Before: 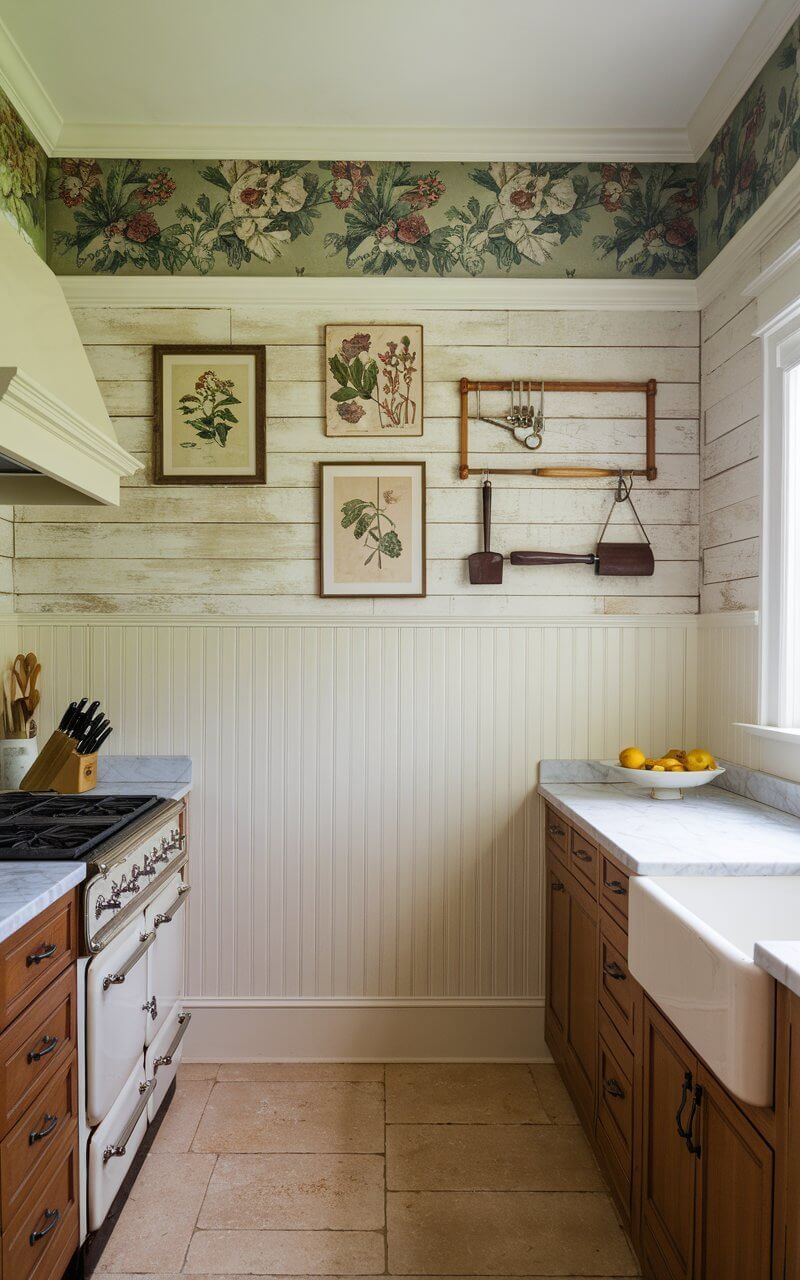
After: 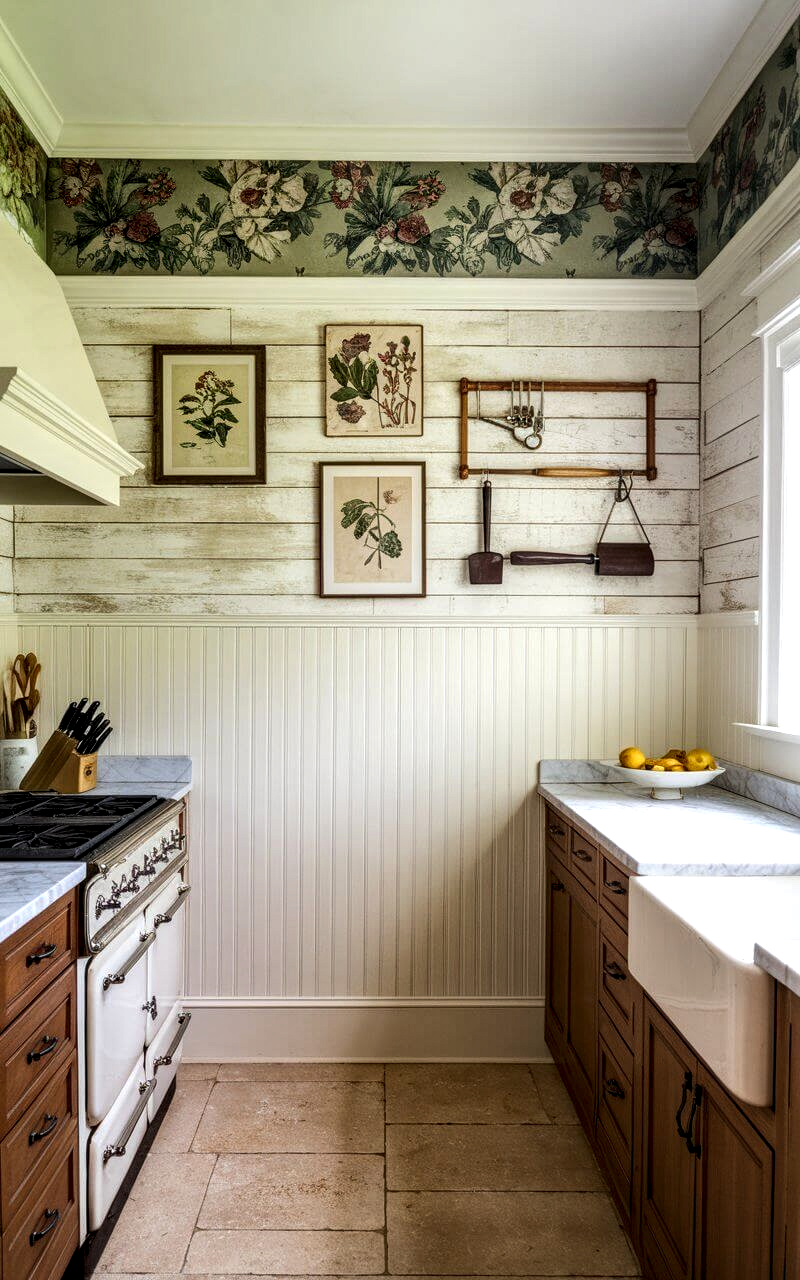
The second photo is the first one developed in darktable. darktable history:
tone equalizer: -8 EV -0.417 EV, -7 EV -0.389 EV, -6 EV -0.333 EV, -5 EV -0.222 EV, -3 EV 0.222 EV, -2 EV 0.333 EV, -1 EV 0.389 EV, +0 EV 0.417 EV, edges refinement/feathering 500, mask exposure compensation -1.57 EV, preserve details no
local contrast: detail 154%
